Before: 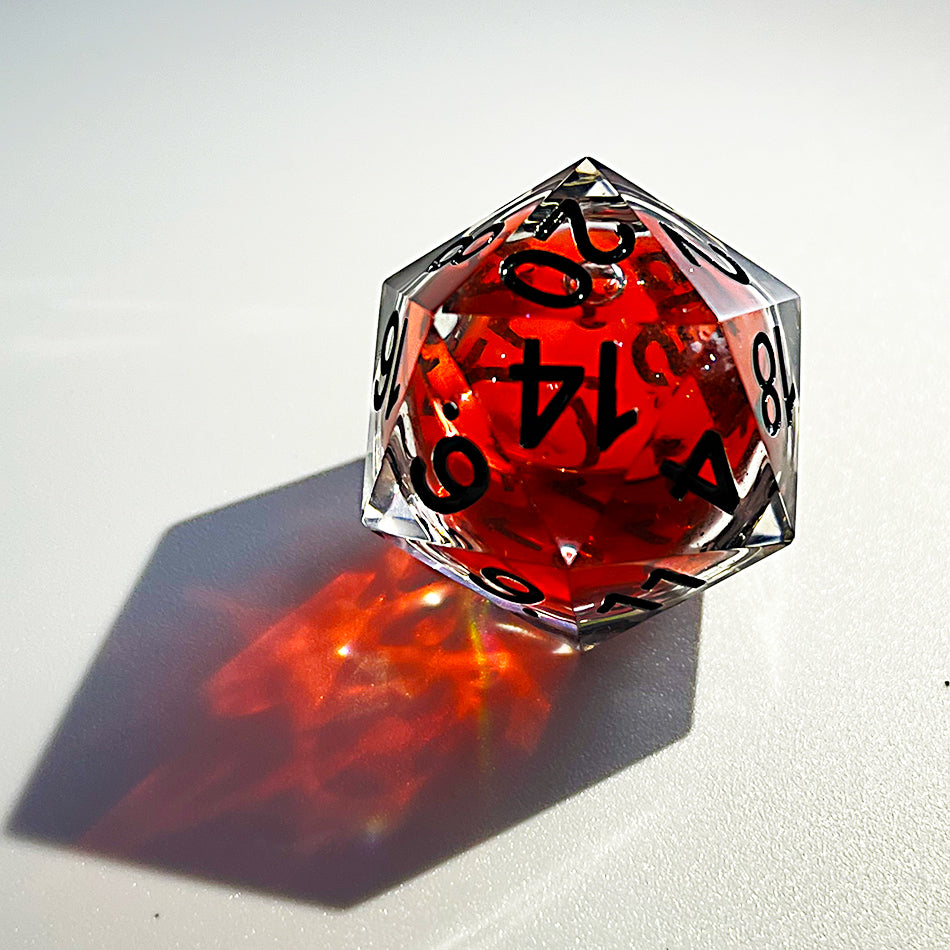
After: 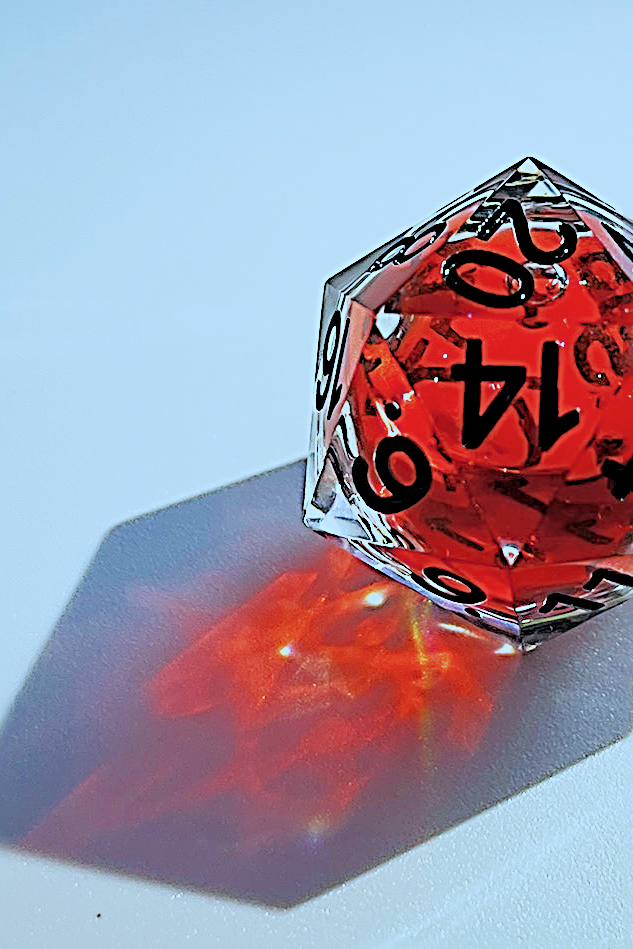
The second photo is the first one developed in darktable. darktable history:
color correction: highlights a* -8.69, highlights b* -22.62
crop and rotate: left 6.292%, right 27.05%
sharpen: radius 3.664, amount 0.933
filmic rgb: middle gray luminance 3.3%, black relative exposure -6.02 EV, white relative exposure 6.39 EV, dynamic range scaling 21.97%, target black luminance 0%, hardness 2.28, latitude 46.35%, contrast 0.789, highlights saturation mix 99.21%, shadows ↔ highlights balance 0.201%
exposure: black level correction 0, exposure 1.124 EV, compensate highlight preservation false
